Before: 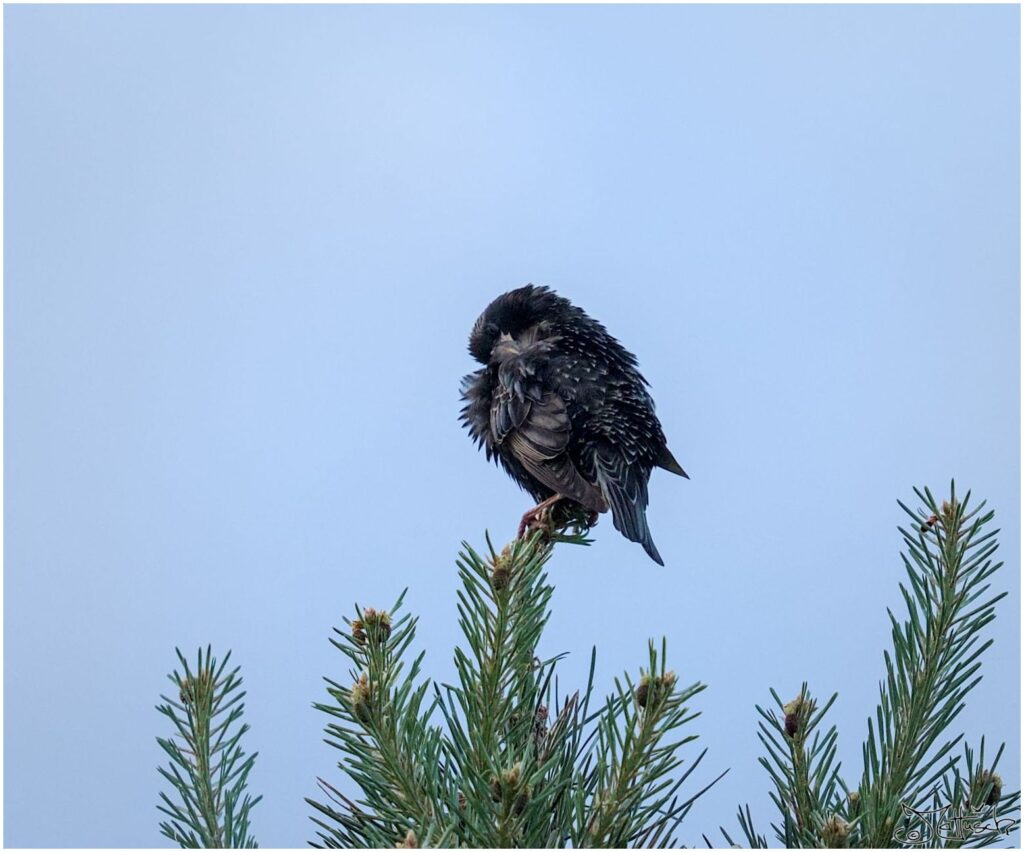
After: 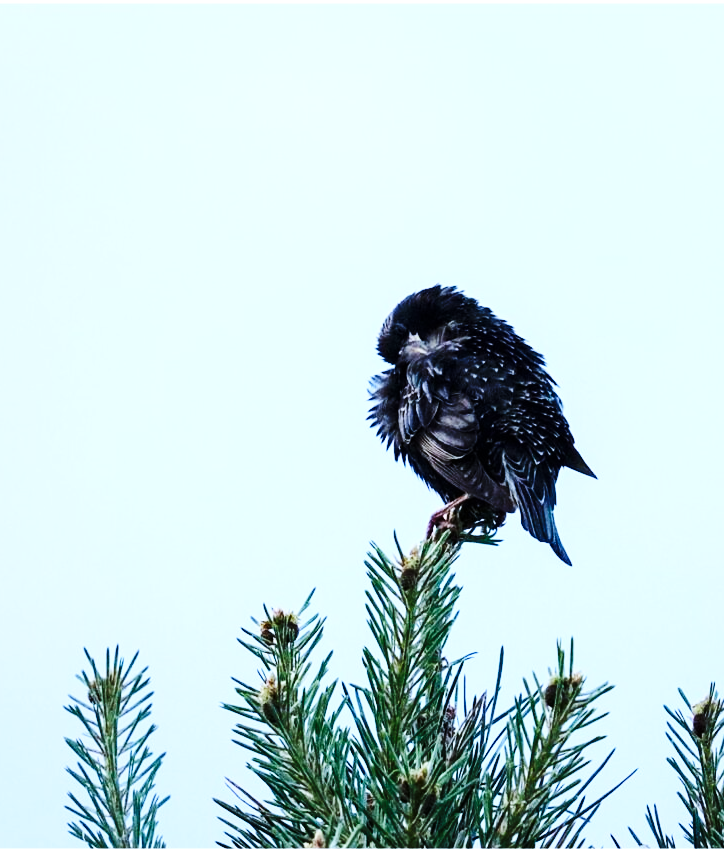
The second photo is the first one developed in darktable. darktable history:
tone equalizer: -8 EV -0.75 EV, -7 EV -0.7 EV, -6 EV -0.6 EV, -5 EV -0.4 EV, -3 EV 0.4 EV, -2 EV 0.6 EV, -1 EV 0.7 EV, +0 EV 0.75 EV, edges refinement/feathering 500, mask exposure compensation -1.57 EV, preserve details no
white balance: red 0.924, blue 1.095
contrast brightness saturation: contrast 0.1, brightness 0.03, saturation 0.09
base curve: curves: ch0 [(0, 0) (0.036, 0.025) (0.121, 0.166) (0.206, 0.329) (0.605, 0.79) (1, 1)], preserve colors none
crop and rotate: left 9.061%, right 20.142%
